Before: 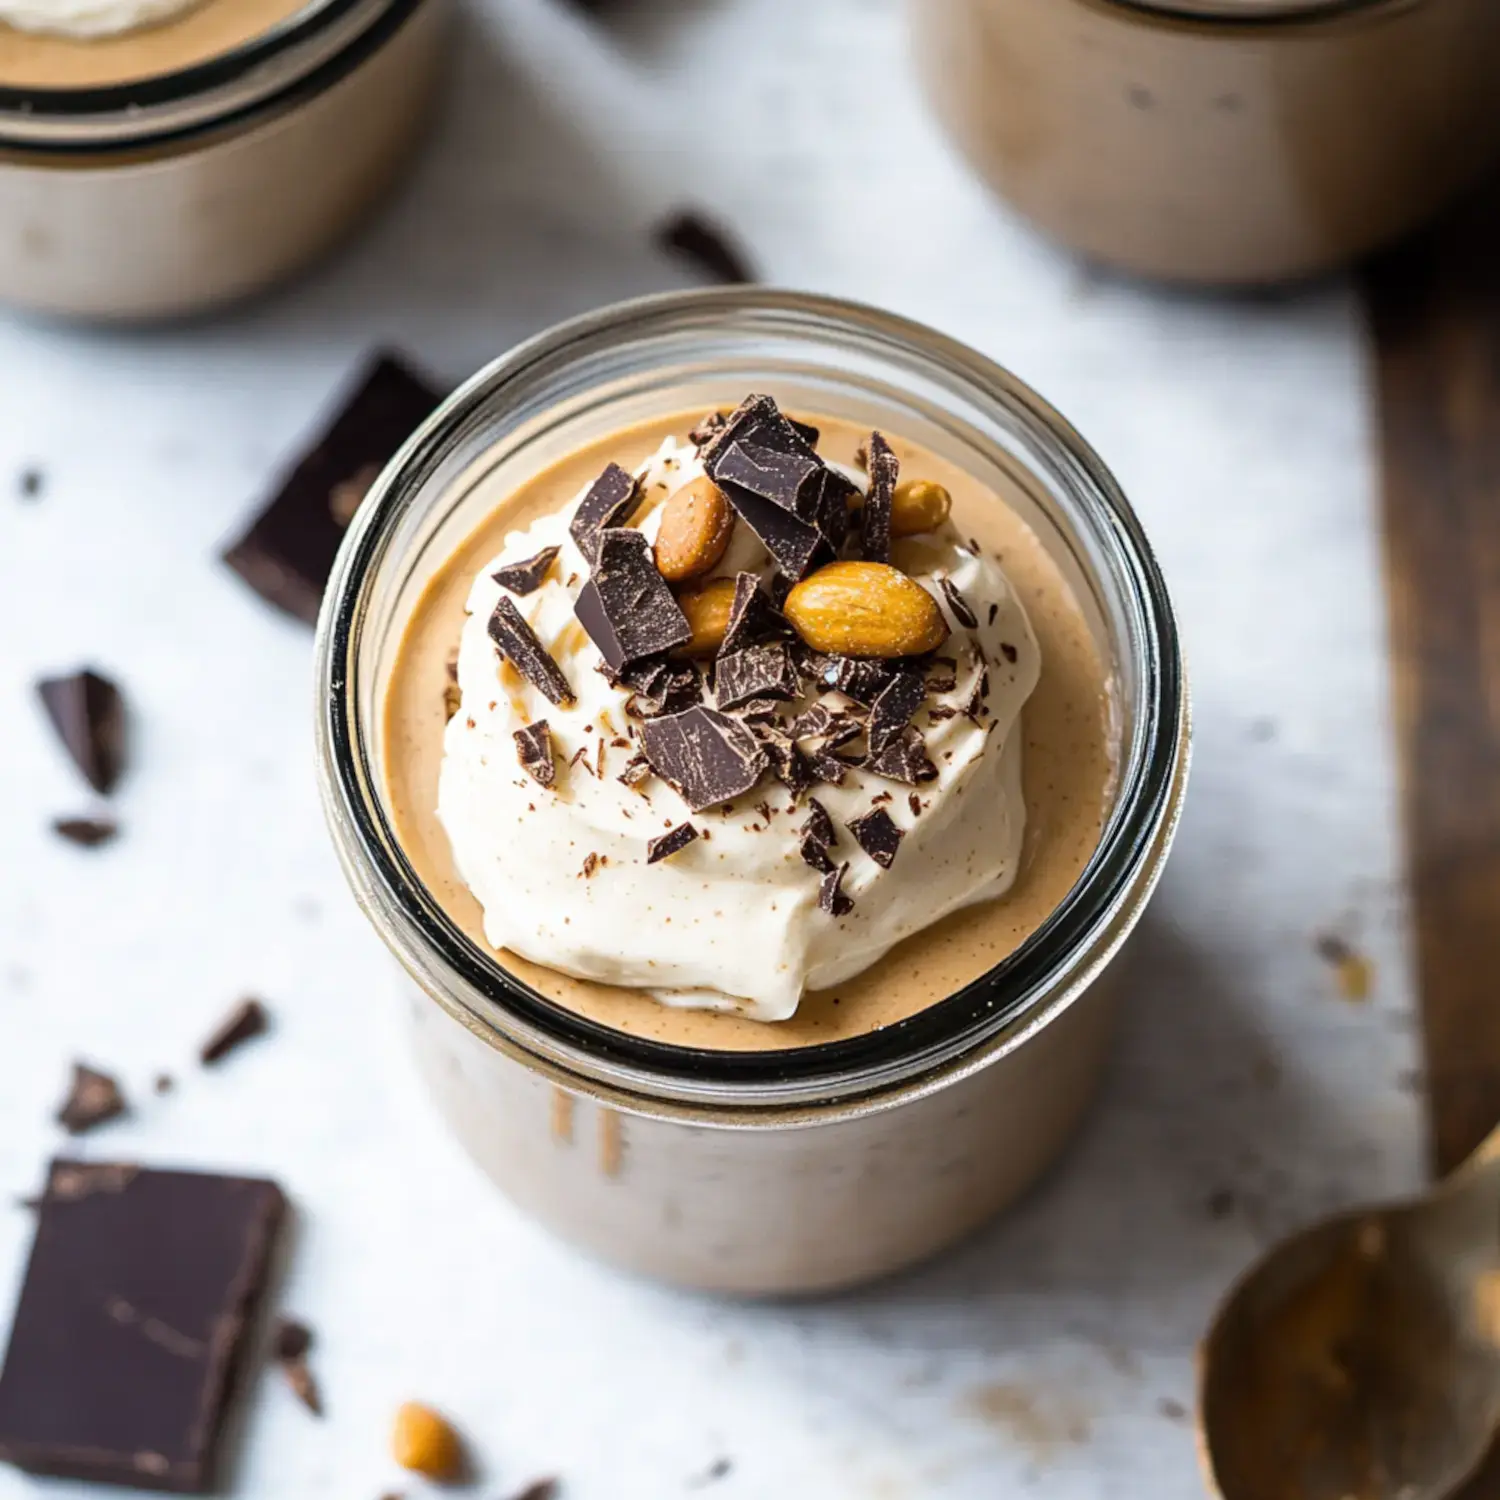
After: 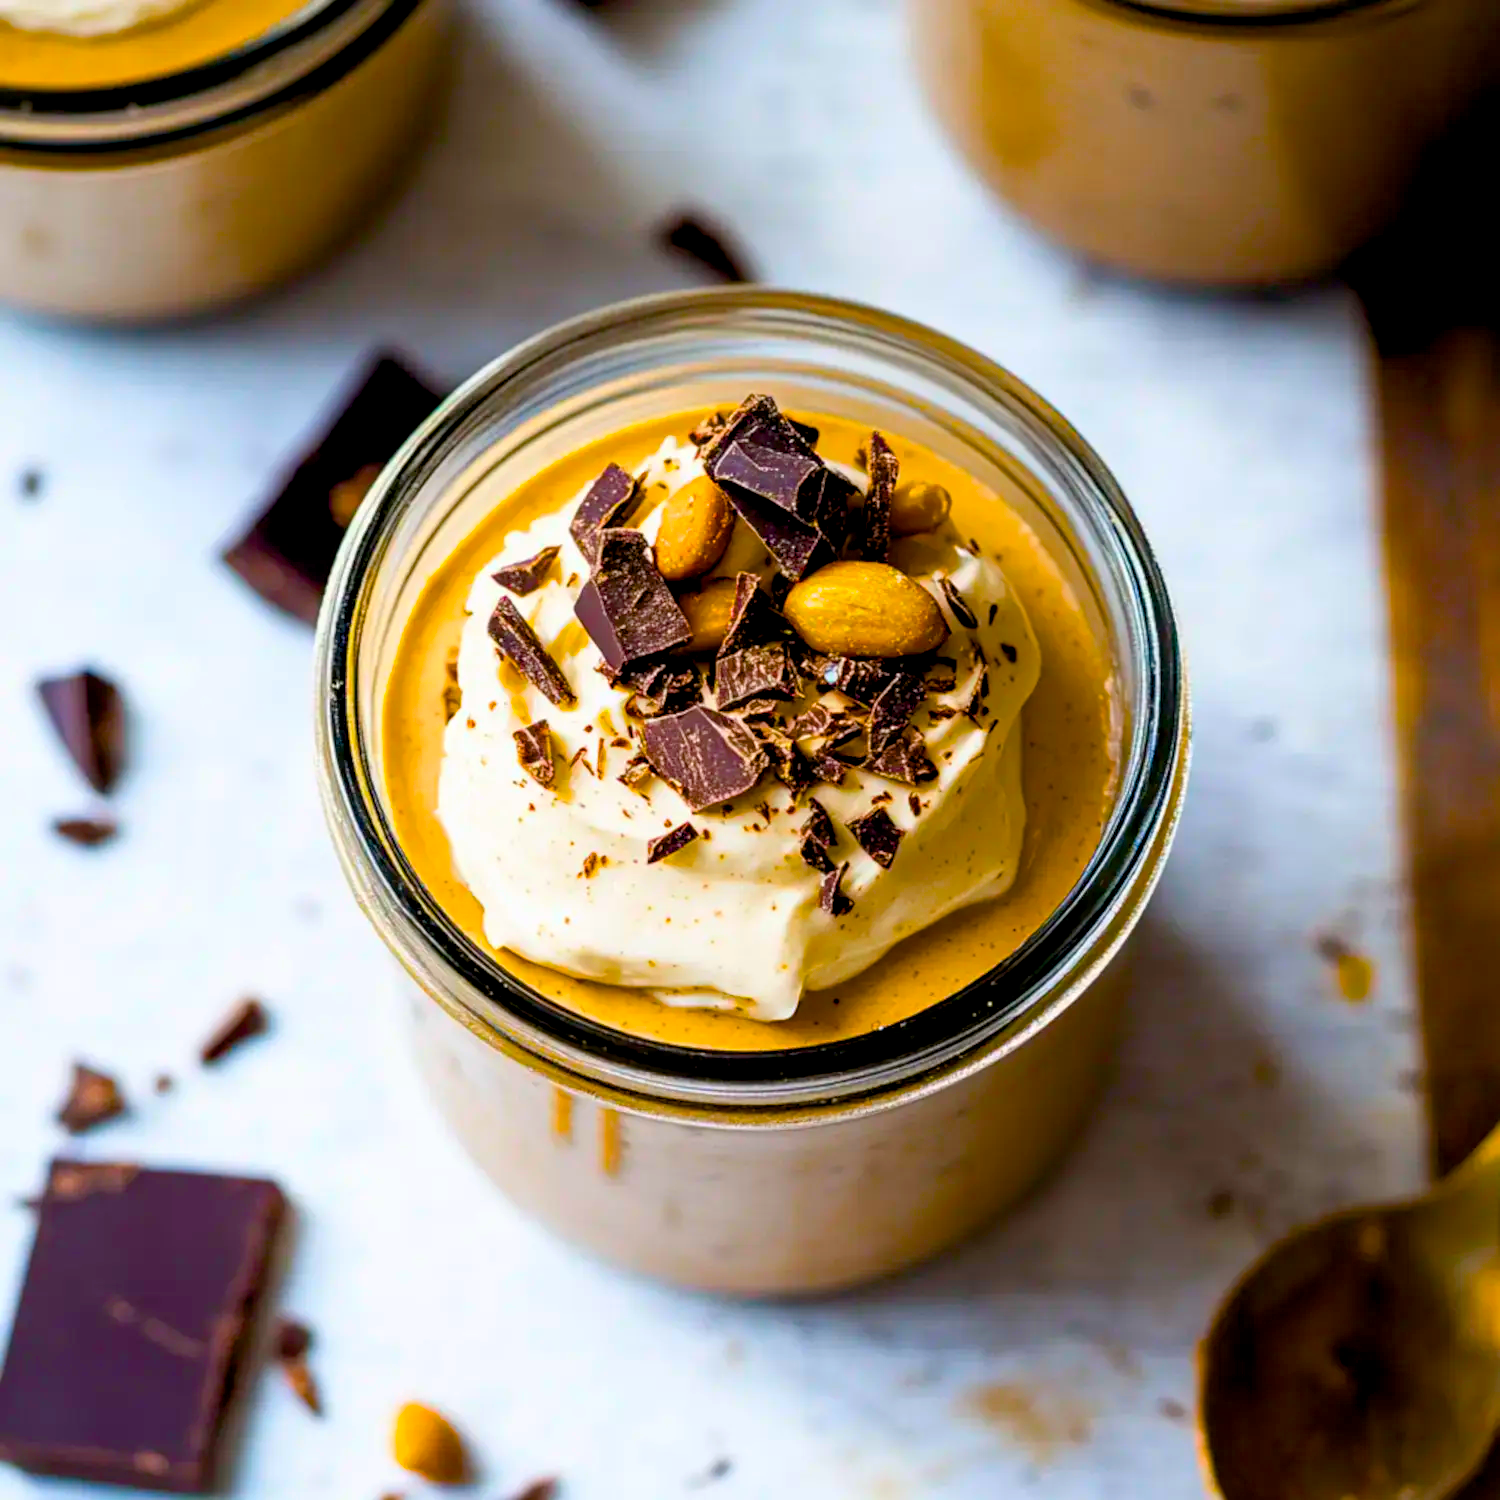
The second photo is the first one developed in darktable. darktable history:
color balance rgb: power › luminance 1.594%, global offset › luminance -0.86%, linear chroma grading › shadows 17.23%, linear chroma grading › highlights 60.564%, linear chroma grading › global chroma 49.754%, perceptual saturation grading › global saturation 20%, perceptual saturation grading › highlights -14.194%, perceptual saturation grading › shadows 49.269%, global vibrance 6.309%
